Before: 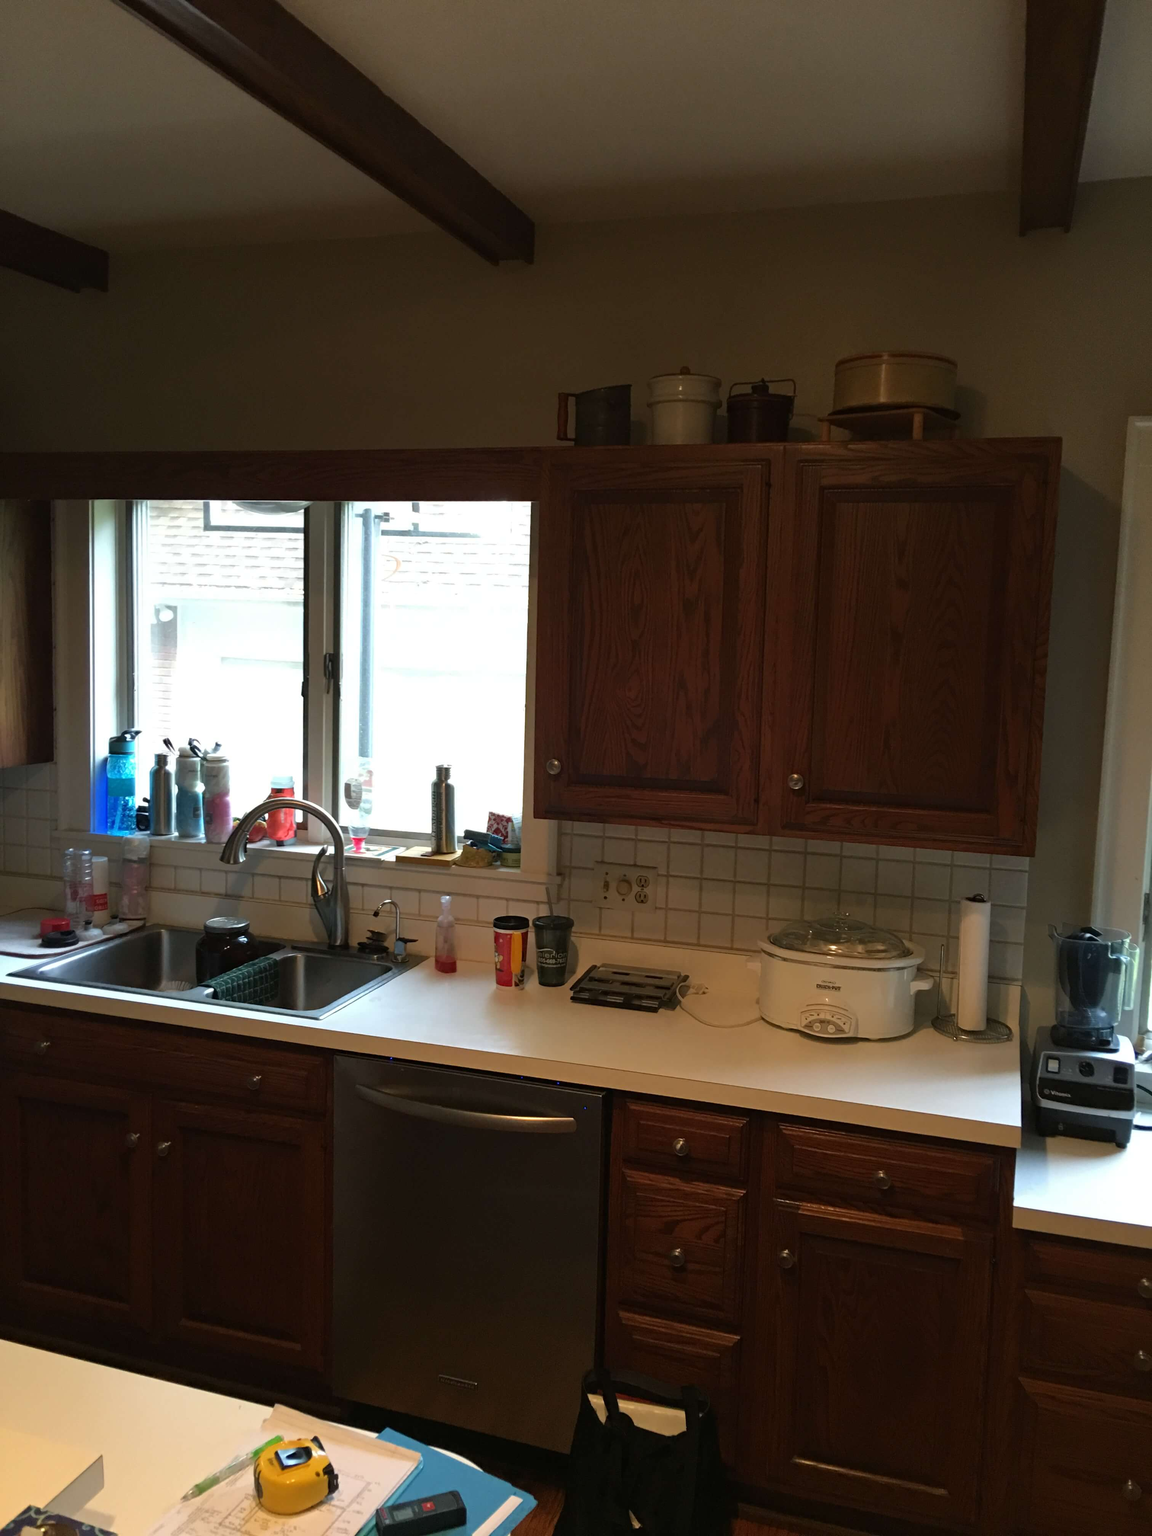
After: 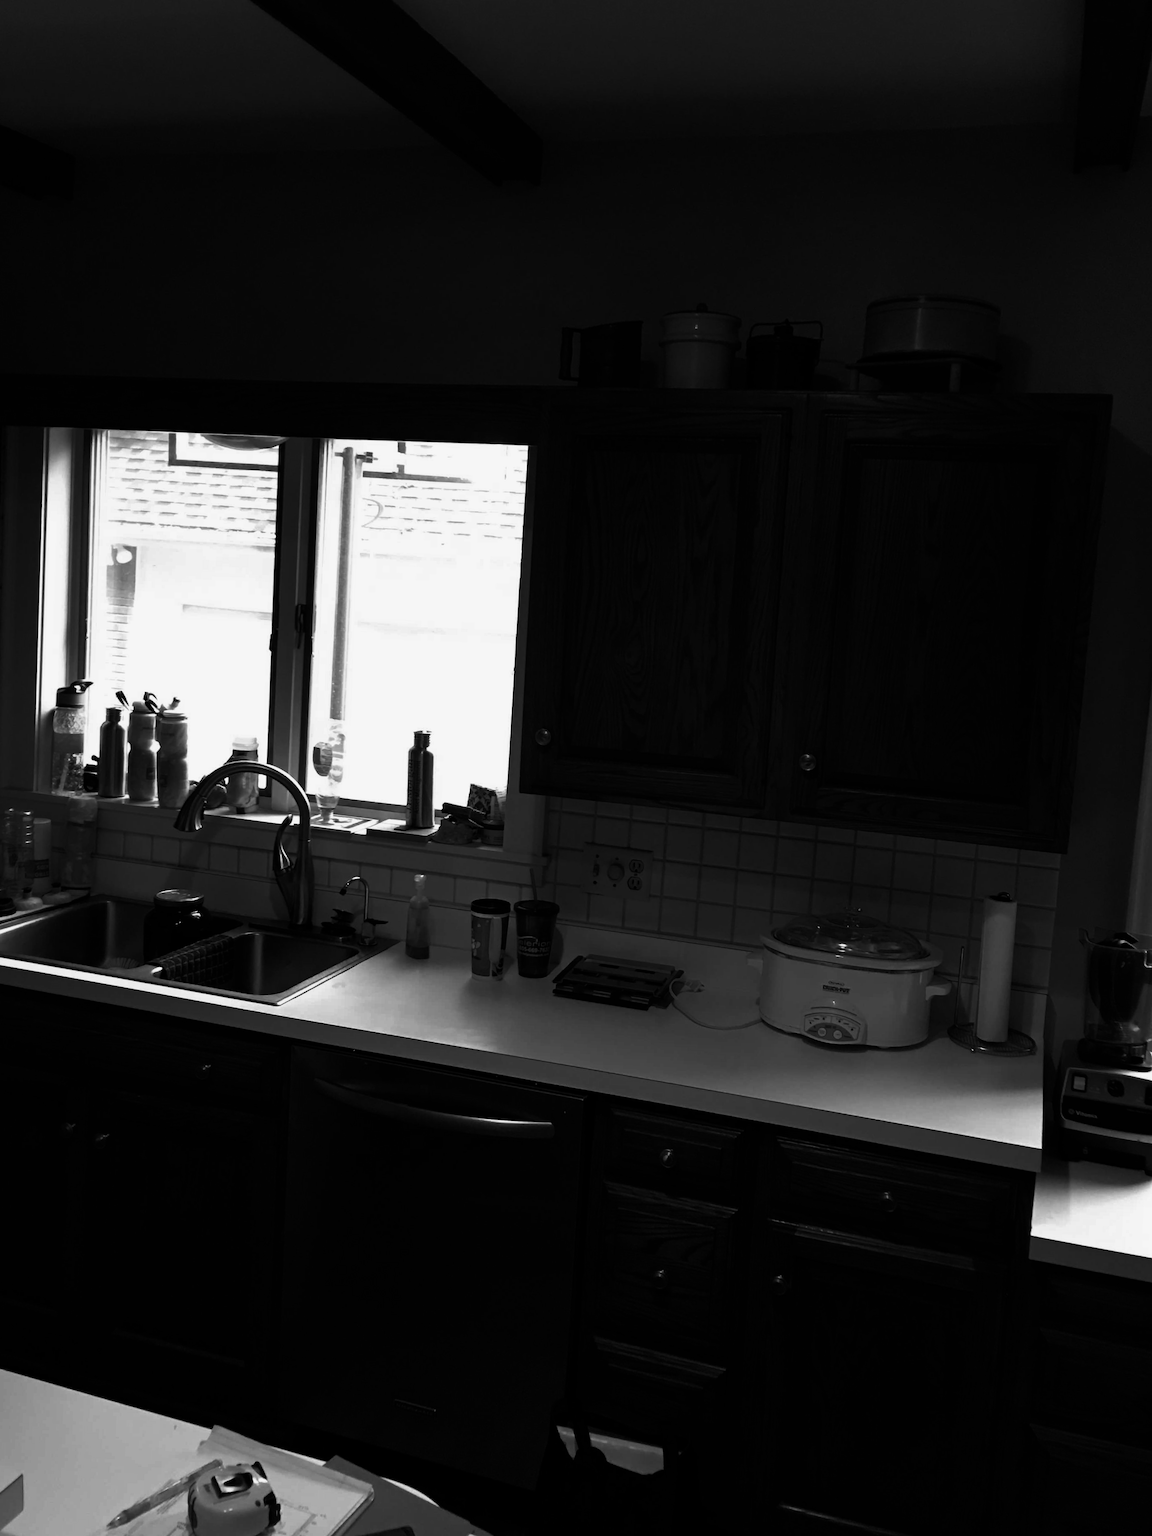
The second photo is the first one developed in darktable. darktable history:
crop and rotate: angle -1.96°, left 3.097%, top 4.154%, right 1.586%, bottom 0.529%
contrast brightness saturation: contrast -0.03, brightness -0.59, saturation -1
